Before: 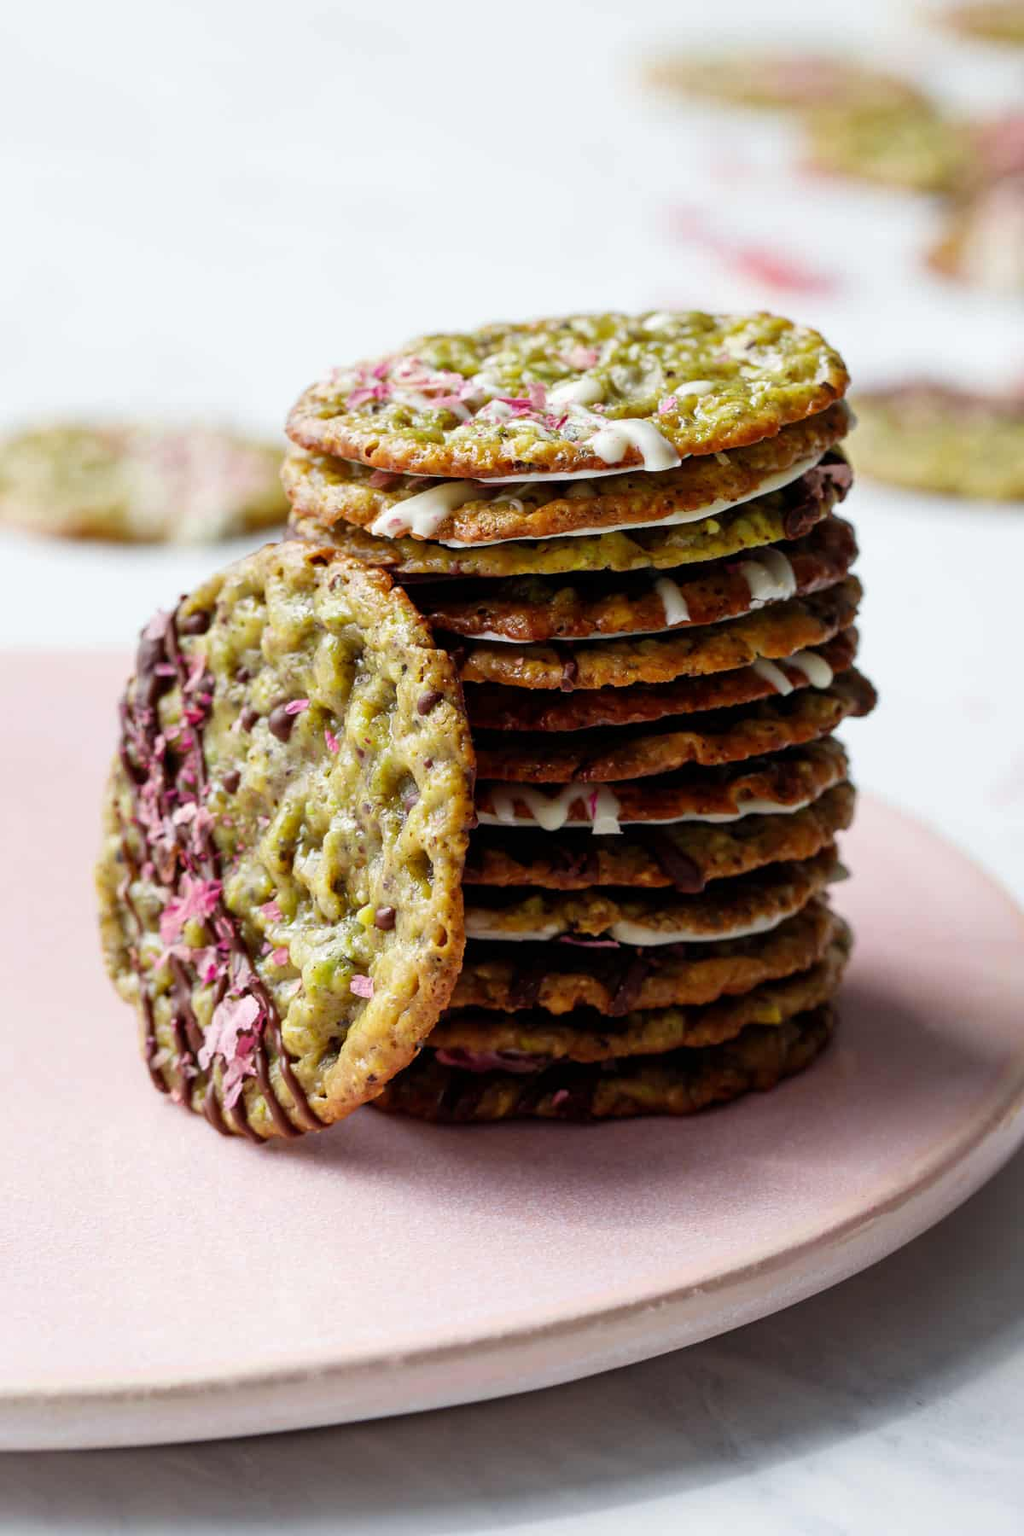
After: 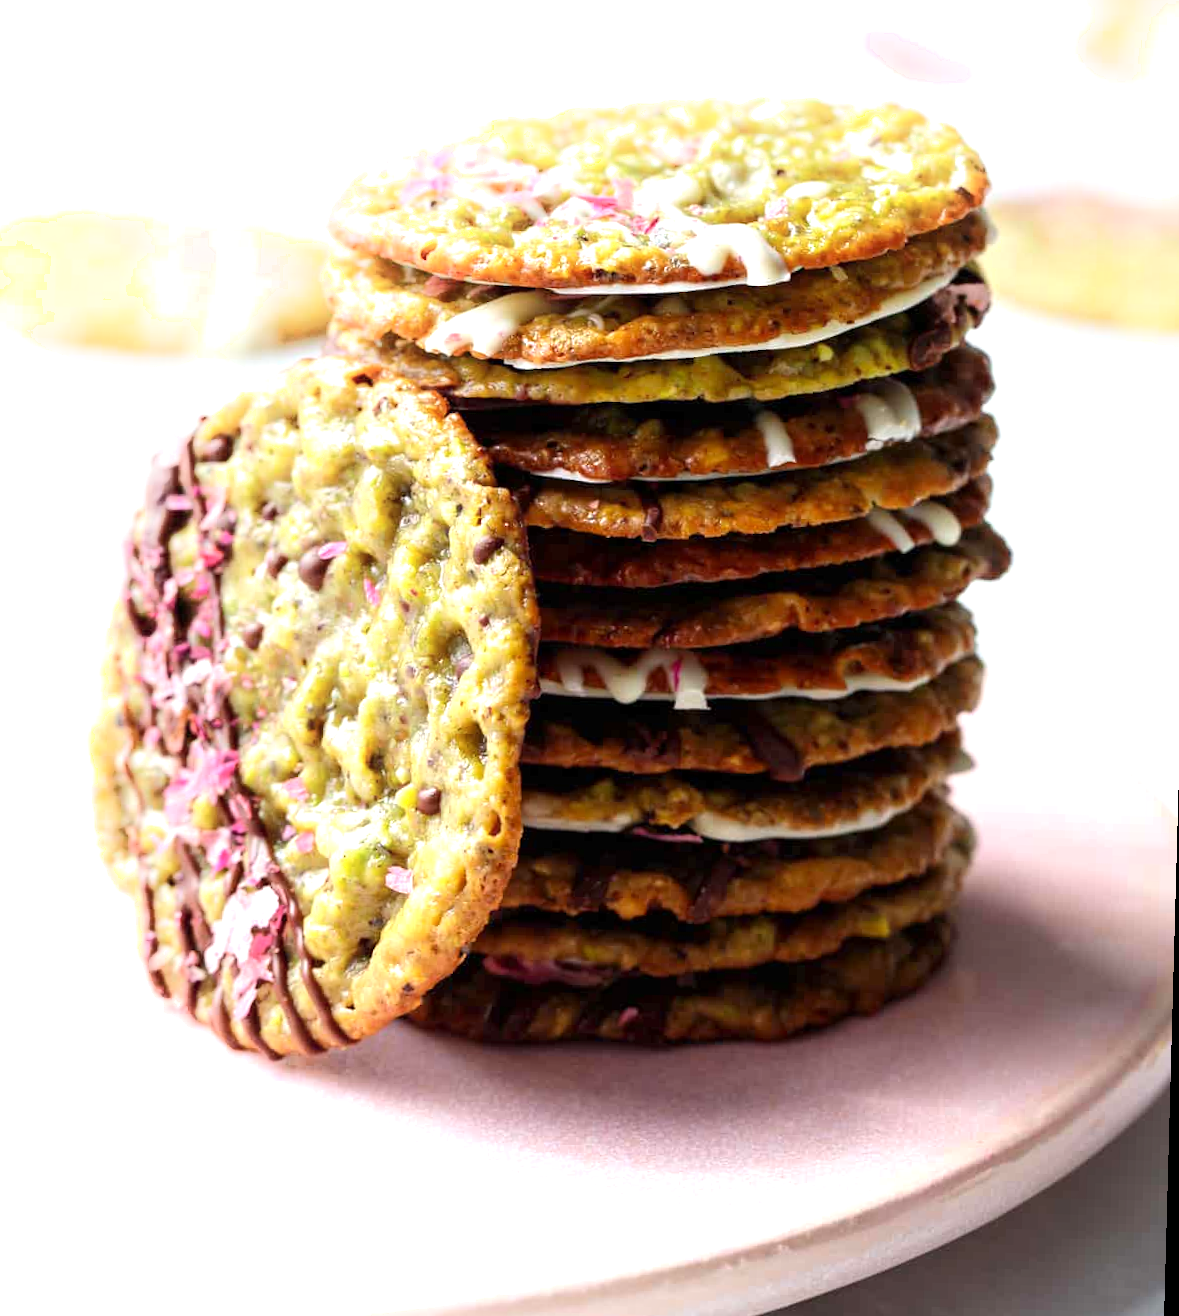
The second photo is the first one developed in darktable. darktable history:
rotate and perspective: rotation 1.57°, crop left 0.018, crop right 0.982, crop top 0.039, crop bottom 0.961
crop and rotate: left 1.814%, top 12.818%, right 0.25%, bottom 9.225%
exposure: exposure 0.785 EV, compensate highlight preservation false
shadows and highlights: shadows -23.08, highlights 46.15, soften with gaussian
